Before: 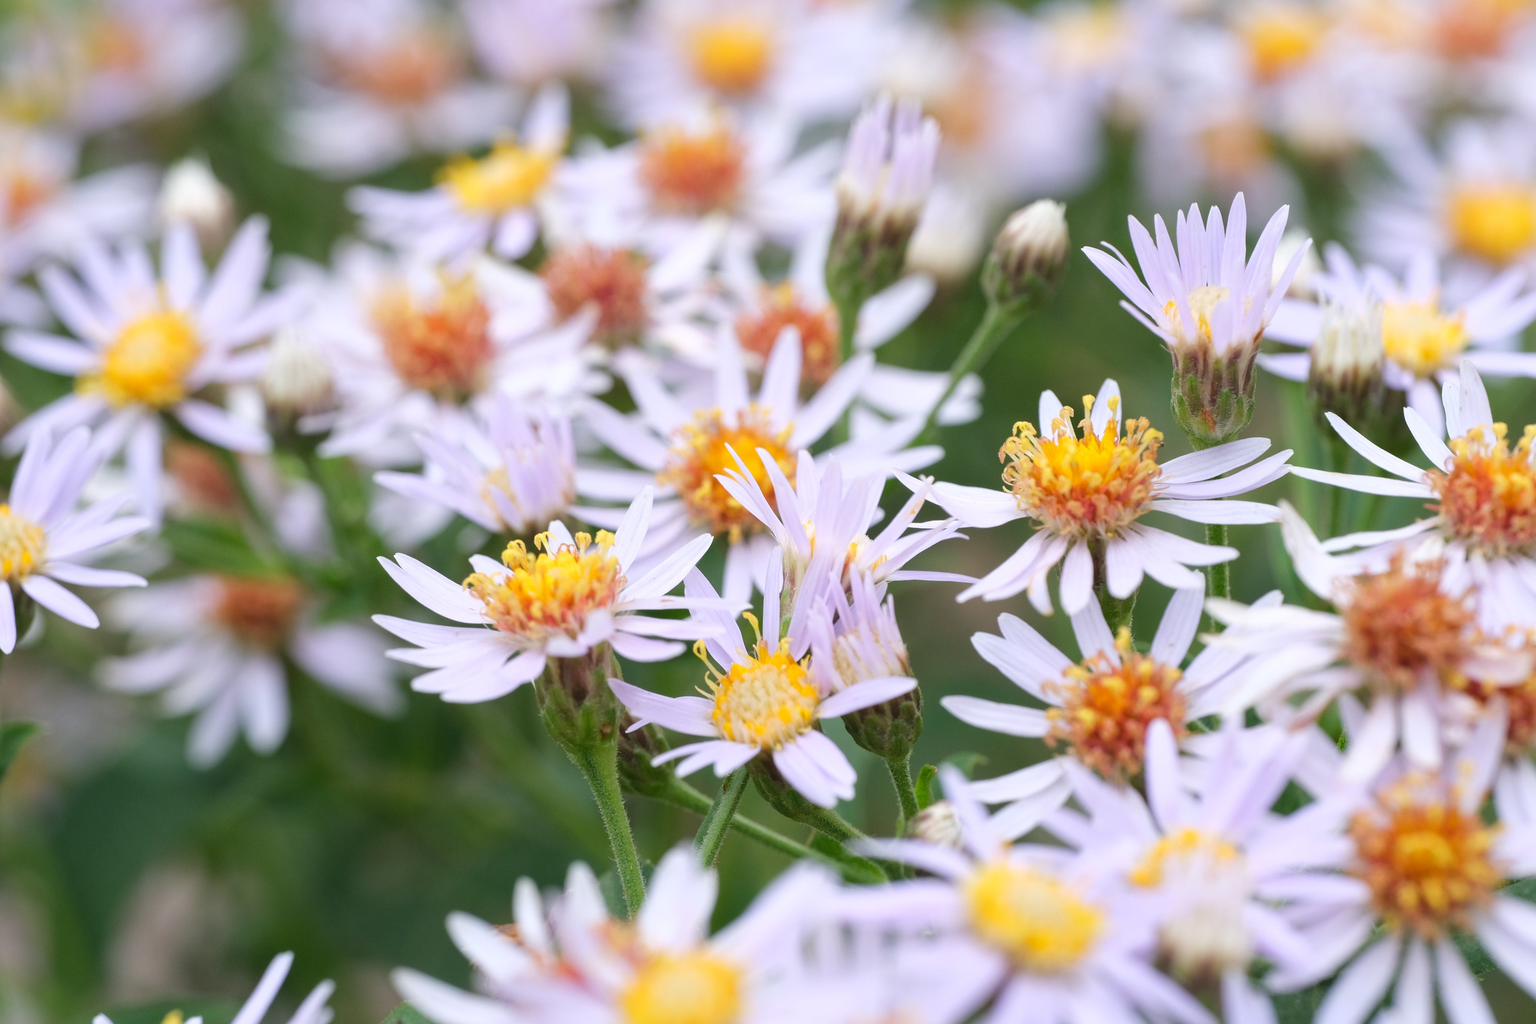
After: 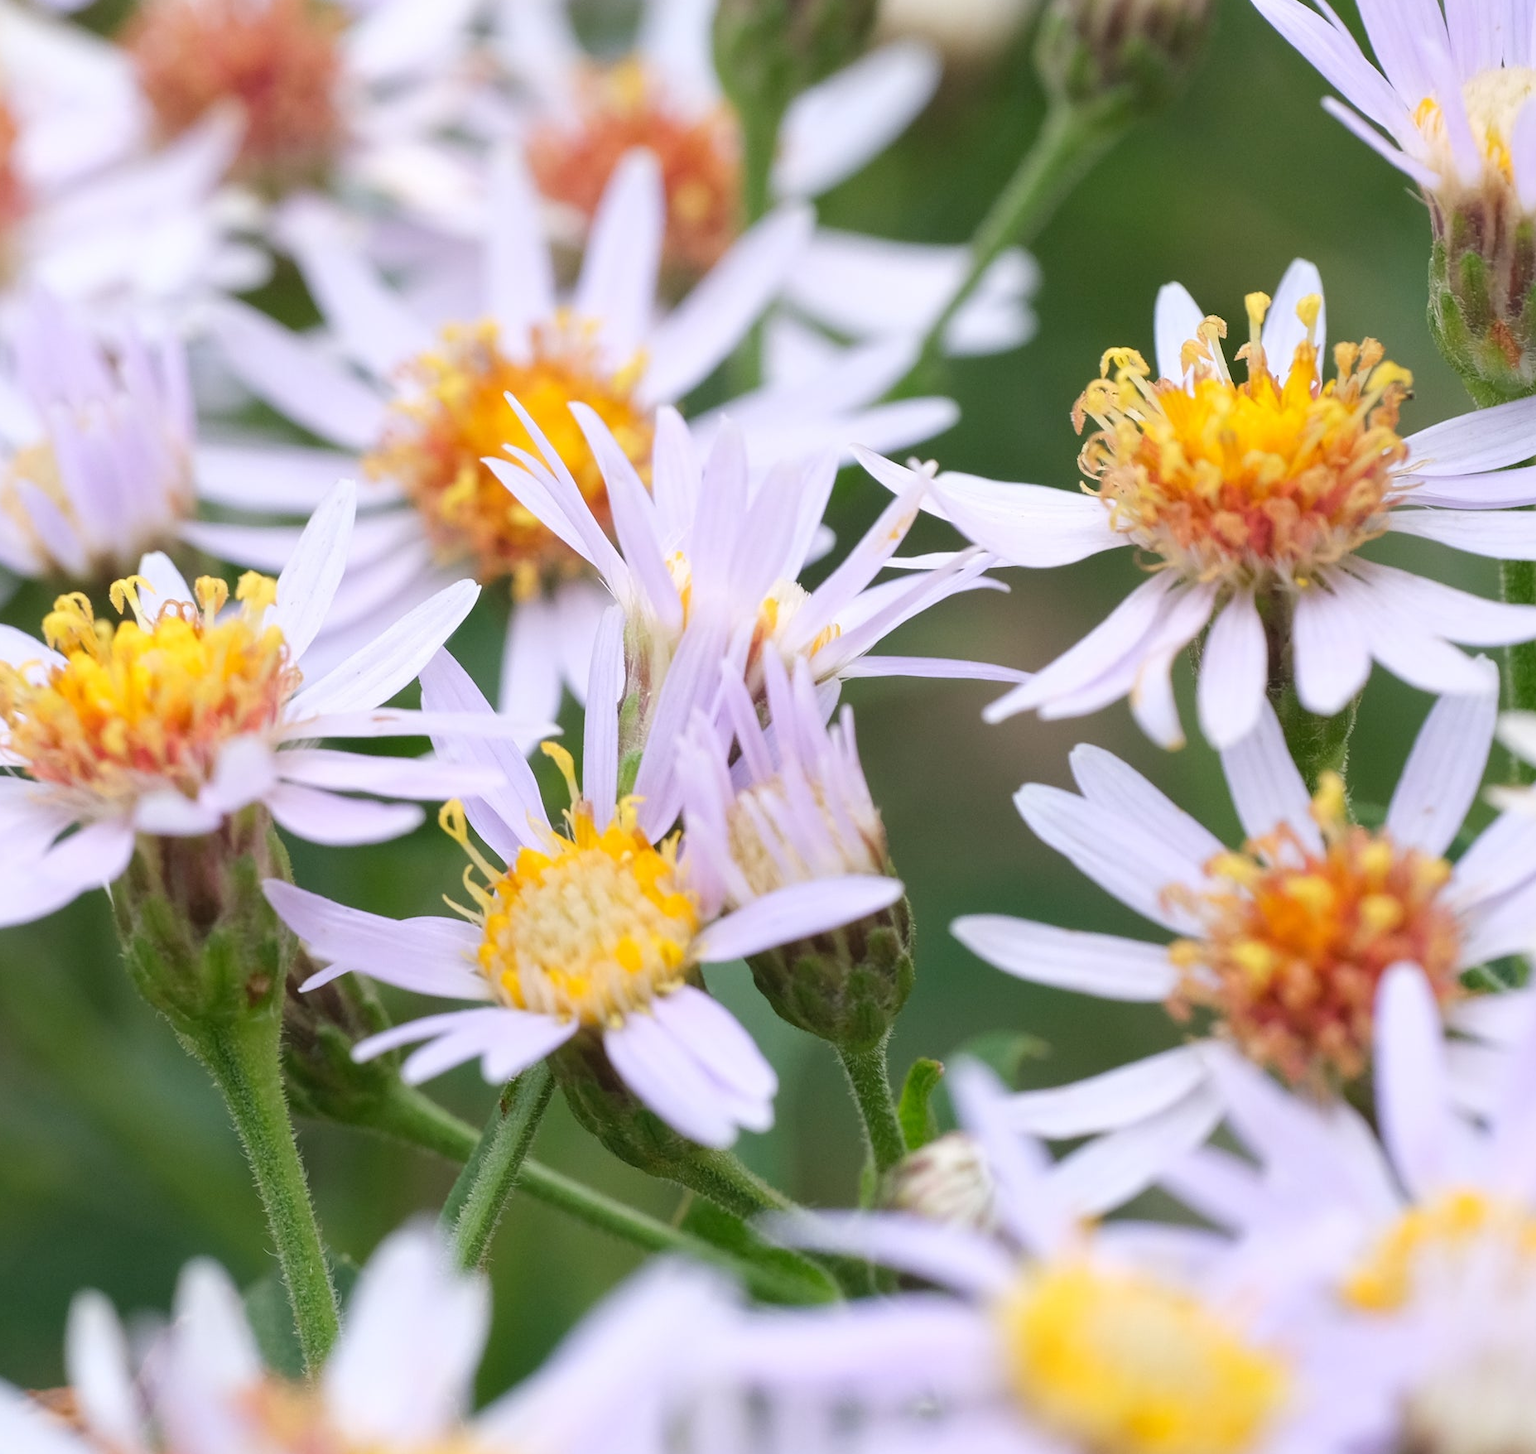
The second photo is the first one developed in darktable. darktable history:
crop: left 31.333%, top 24.793%, right 20.337%, bottom 6.605%
